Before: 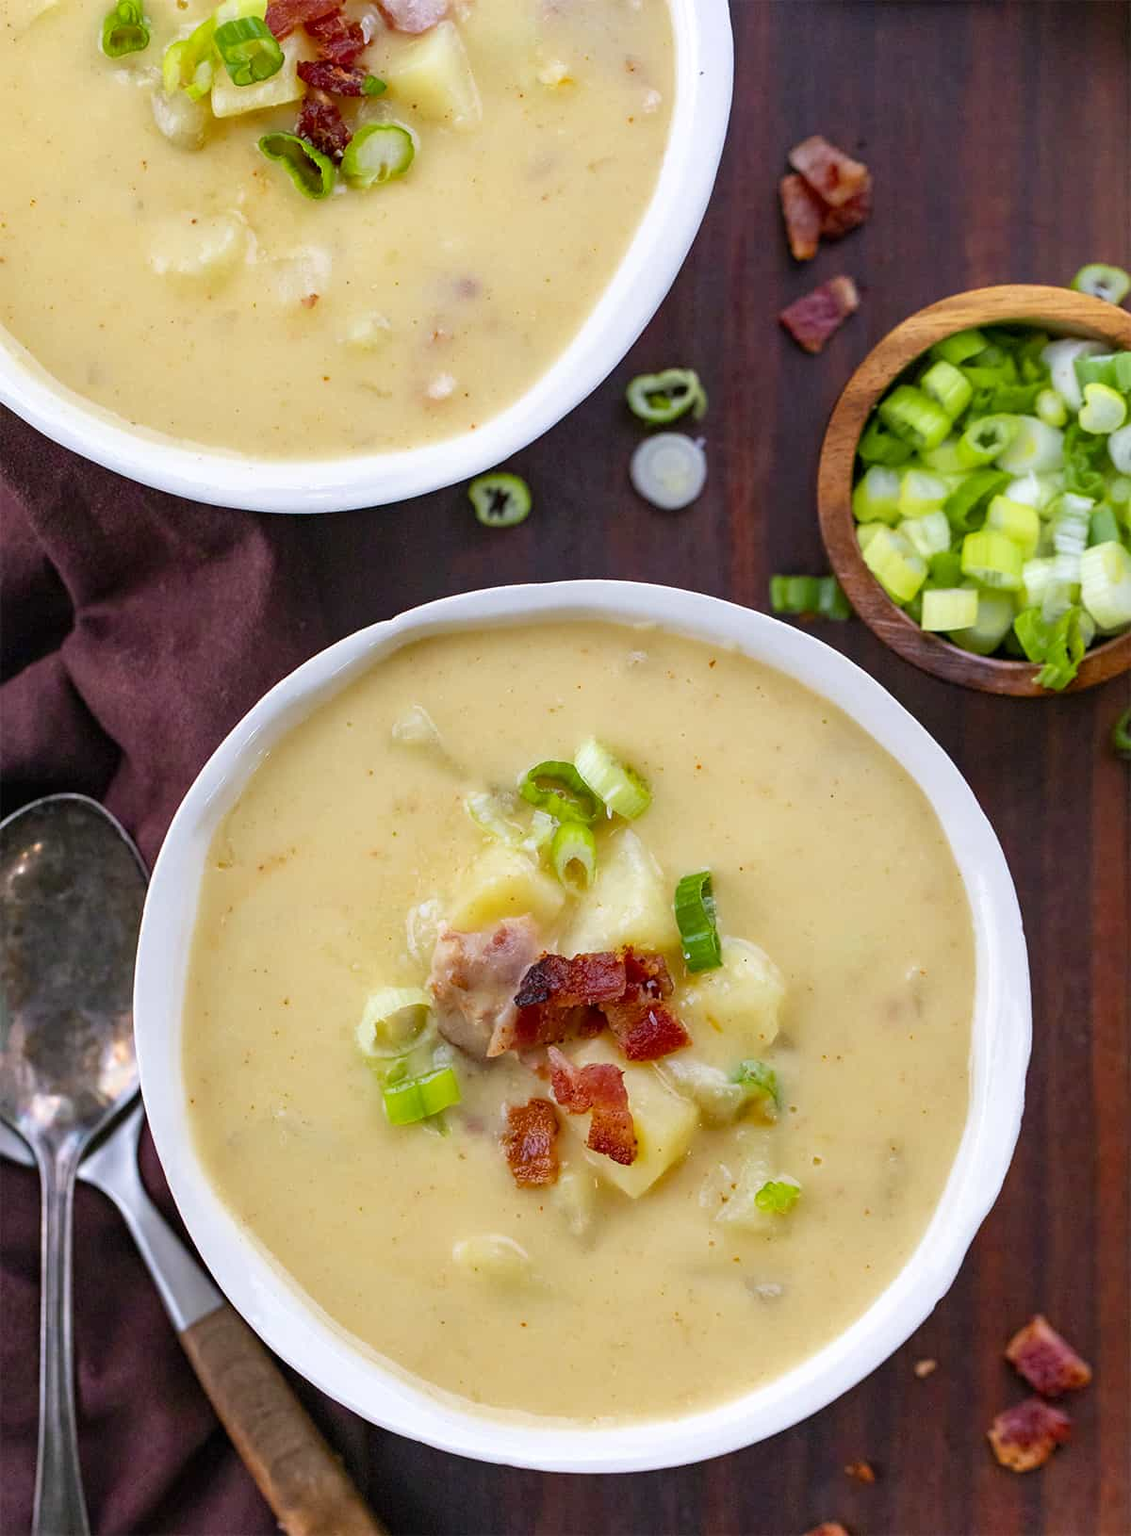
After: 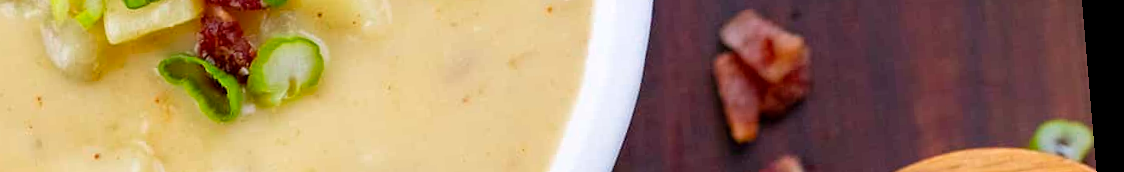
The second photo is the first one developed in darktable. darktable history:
crop and rotate: left 9.644%, top 9.491%, right 6.021%, bottom 80.509%
rotate and perspective: rotation -4.86°, automatic cropping off
